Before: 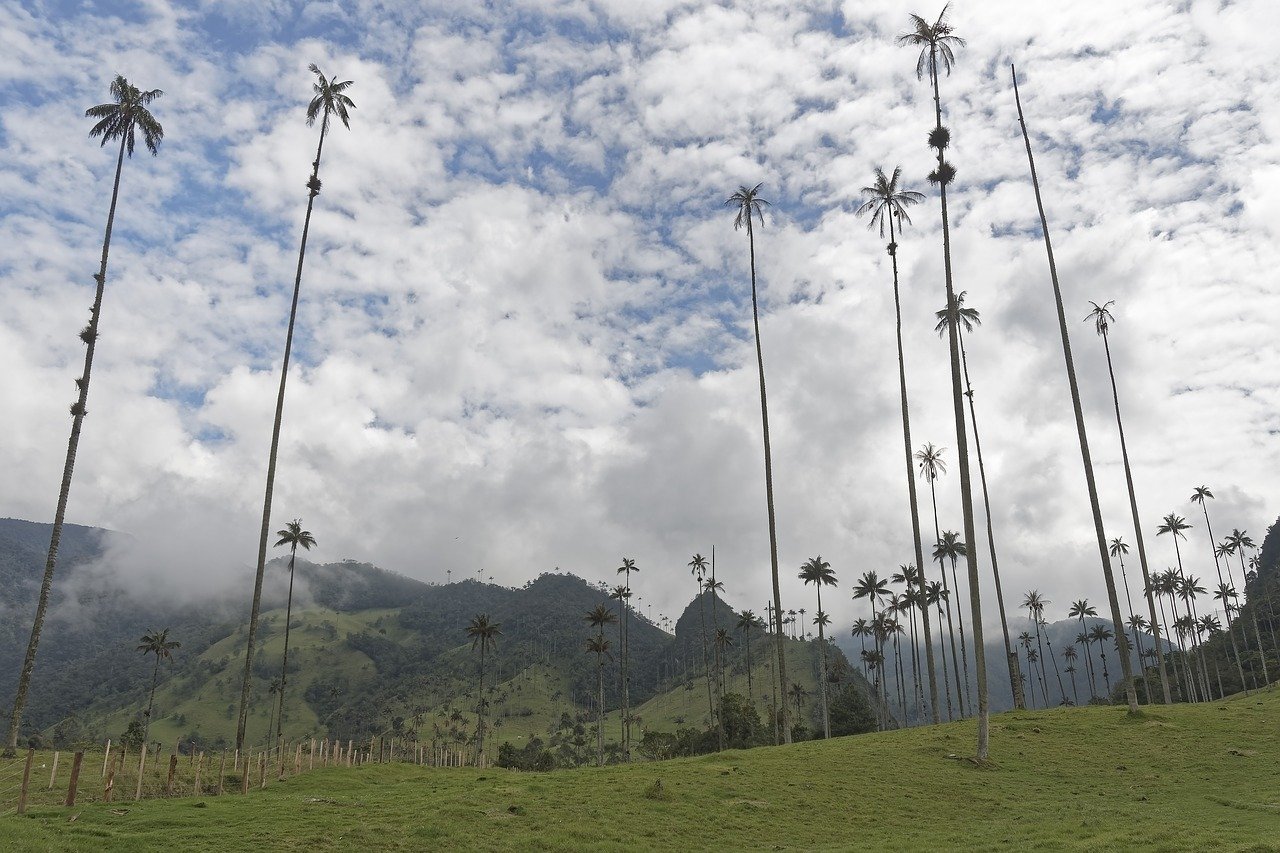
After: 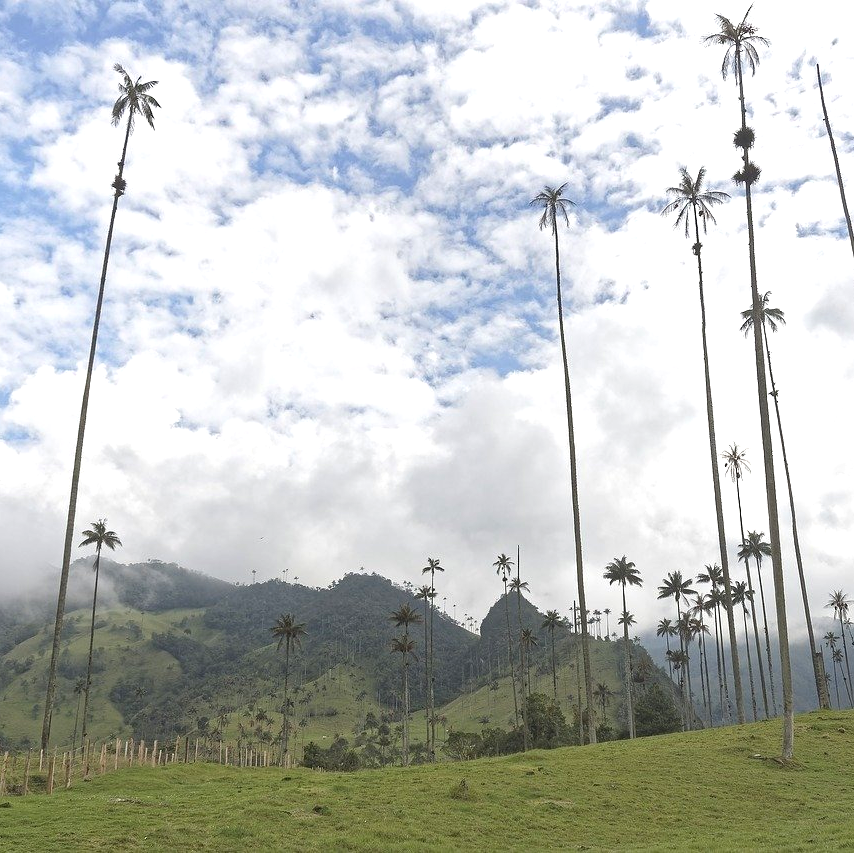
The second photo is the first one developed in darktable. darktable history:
local contrast: mode bilateral grid, contrast 99, coarseness 100, detail 92%, midtone range 0.2
crop and rotate: left 15.281%, right 17.978%
exposure: black level correction 0, exposure 0.693 EV, compensate exposure bias true, compensate highlight preservation false
